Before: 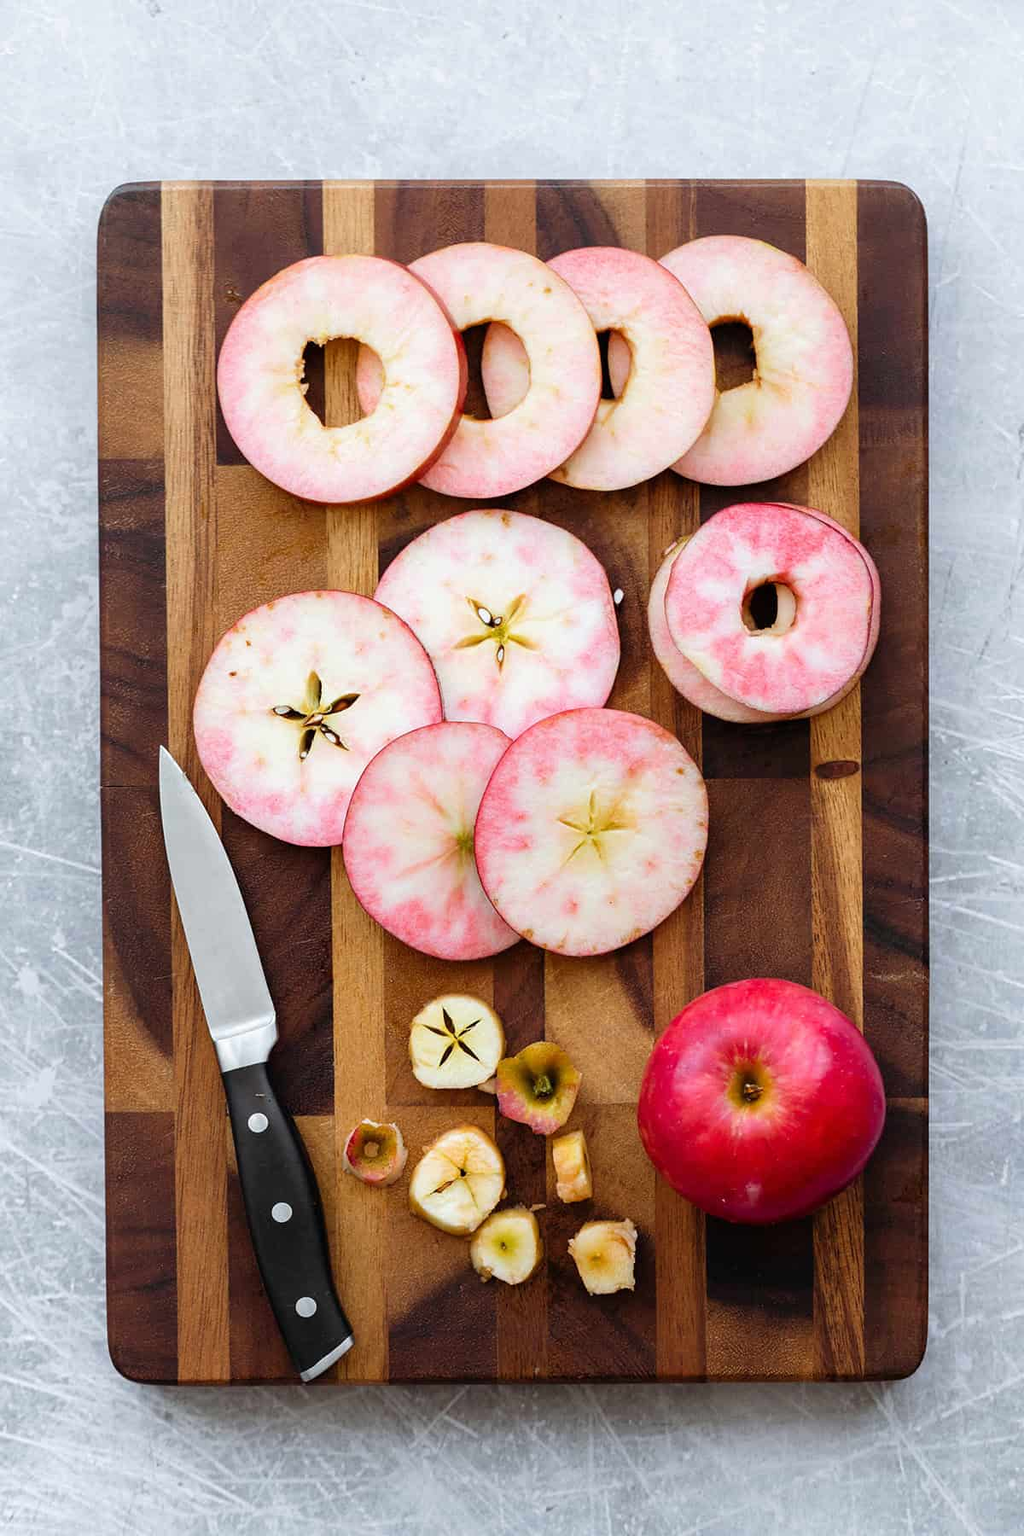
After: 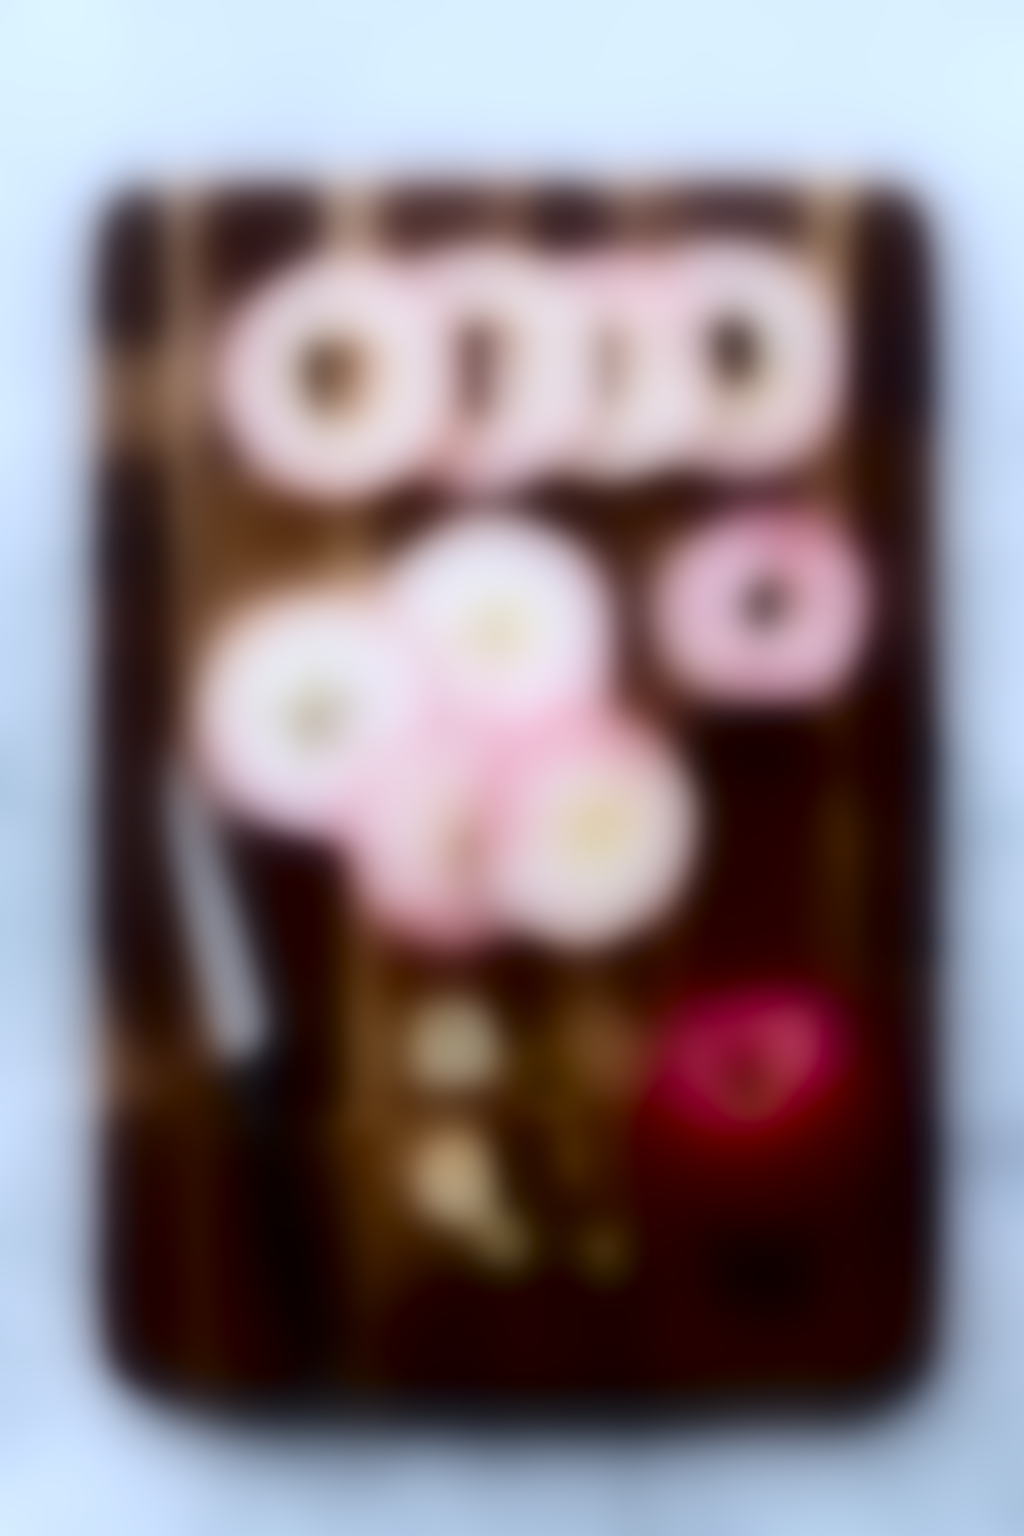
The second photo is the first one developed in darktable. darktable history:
color calibration: x 0.372, y 0.386, temperature 4283.97 K
lowpass: radius 31.92, contrast 1.72, brightness -0.98, saturation 0.94
